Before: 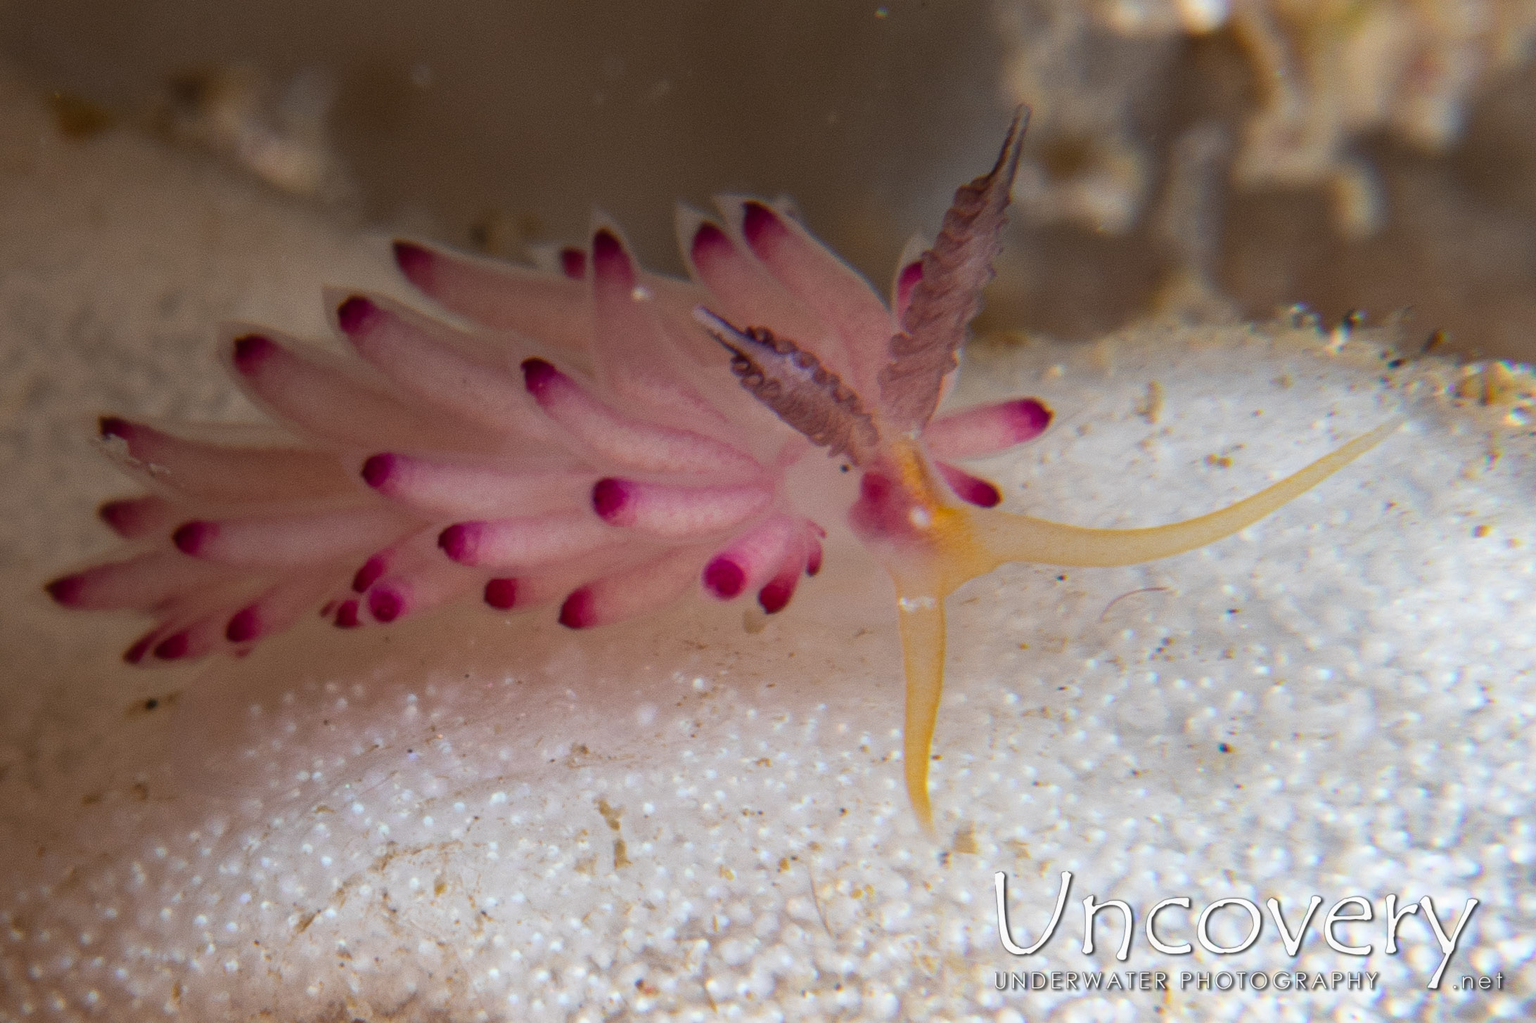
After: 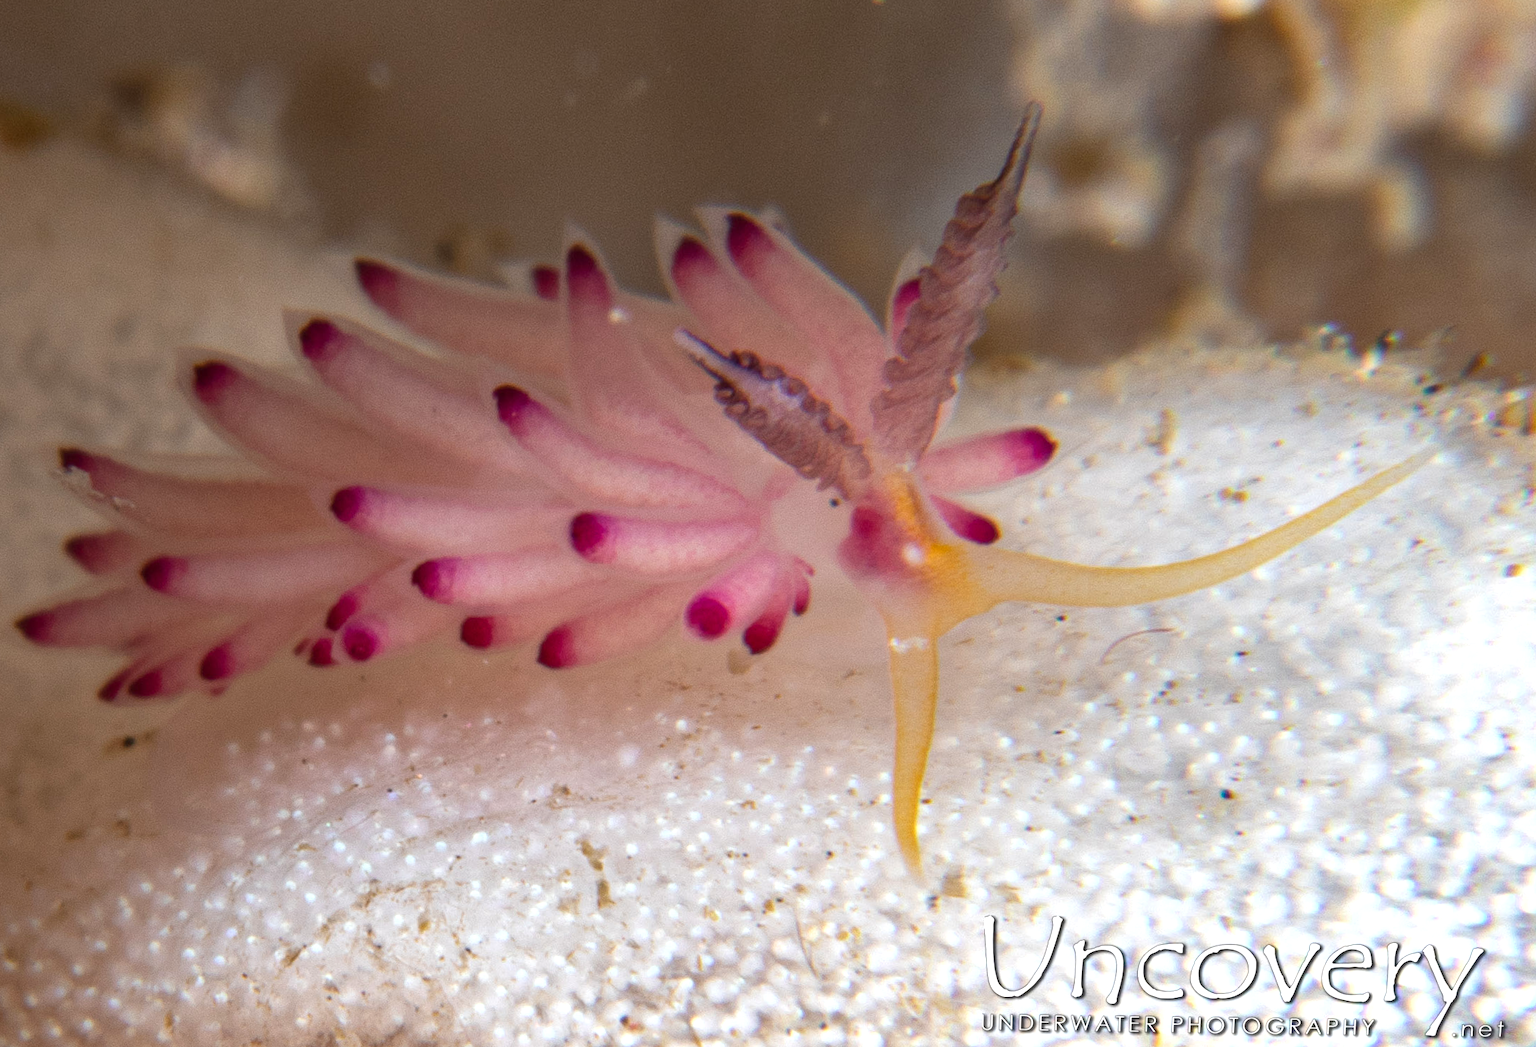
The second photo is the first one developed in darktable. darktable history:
exposure: exposure 0.507 EV, compensate highlight preservation false
rotate and perspective: rotation 0.074°, lens shift (vertical) 0.096, lens shift (horizontal) -0.041, crop left 0.043, crop right 0.952, crop top 0.024, crop bottom 0.979
shadows and highlights: shadows 32, highlights -32, soften with gaussian
